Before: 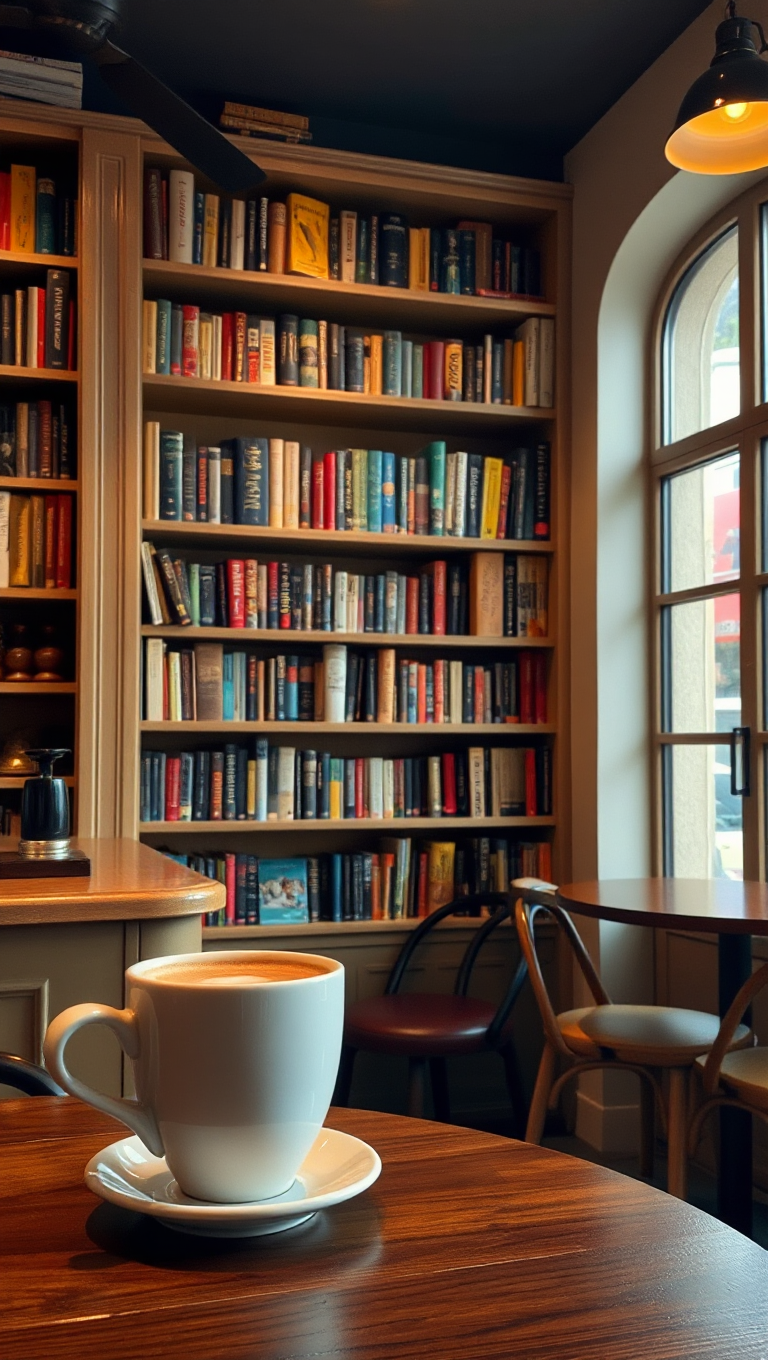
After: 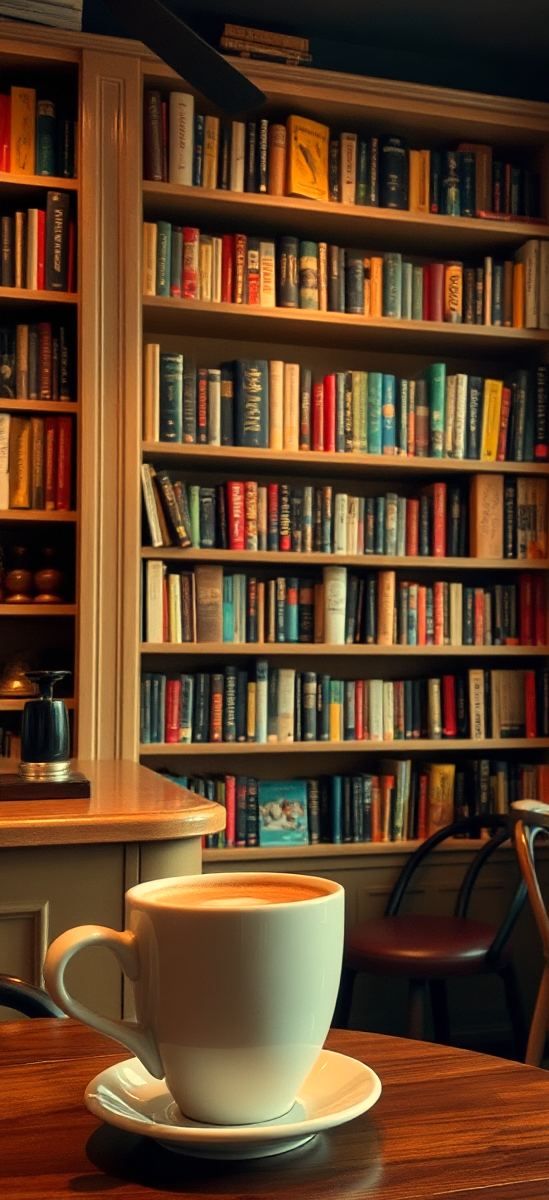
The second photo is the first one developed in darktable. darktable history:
white balance: red 1.08, blue 0.791
crop: top 5.803%, right 27.864%, bottom 5.804%
